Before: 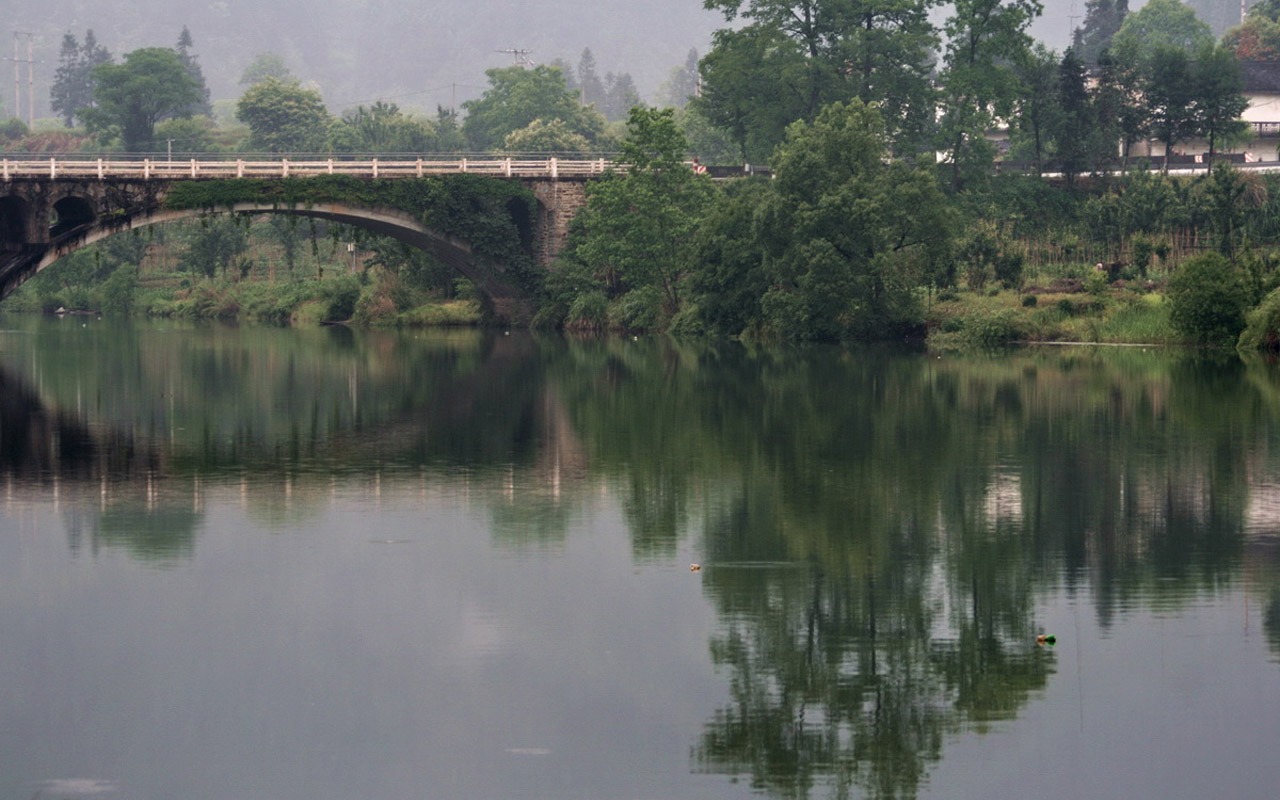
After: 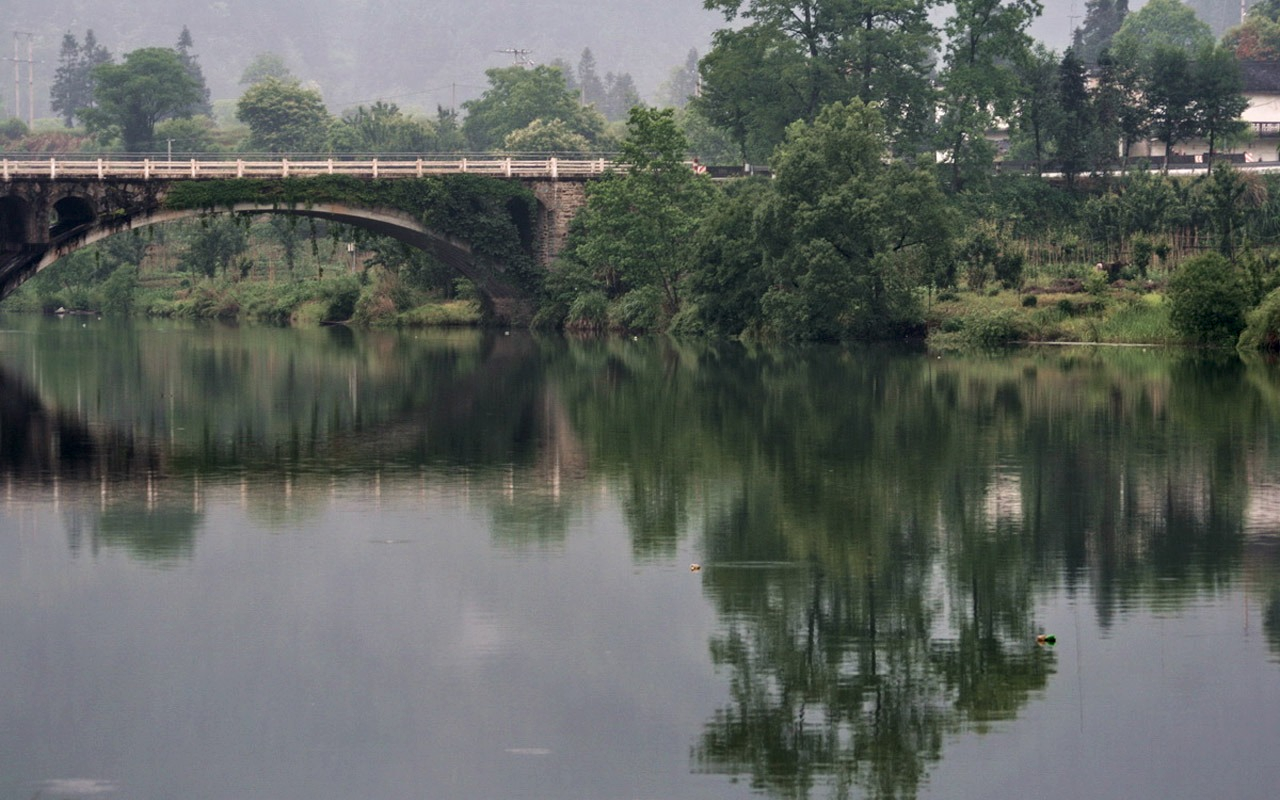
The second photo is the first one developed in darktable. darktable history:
local contrast: mode bilateral grid, contrast 21, coarseness 49, detail 128%, midtone range 0.2
